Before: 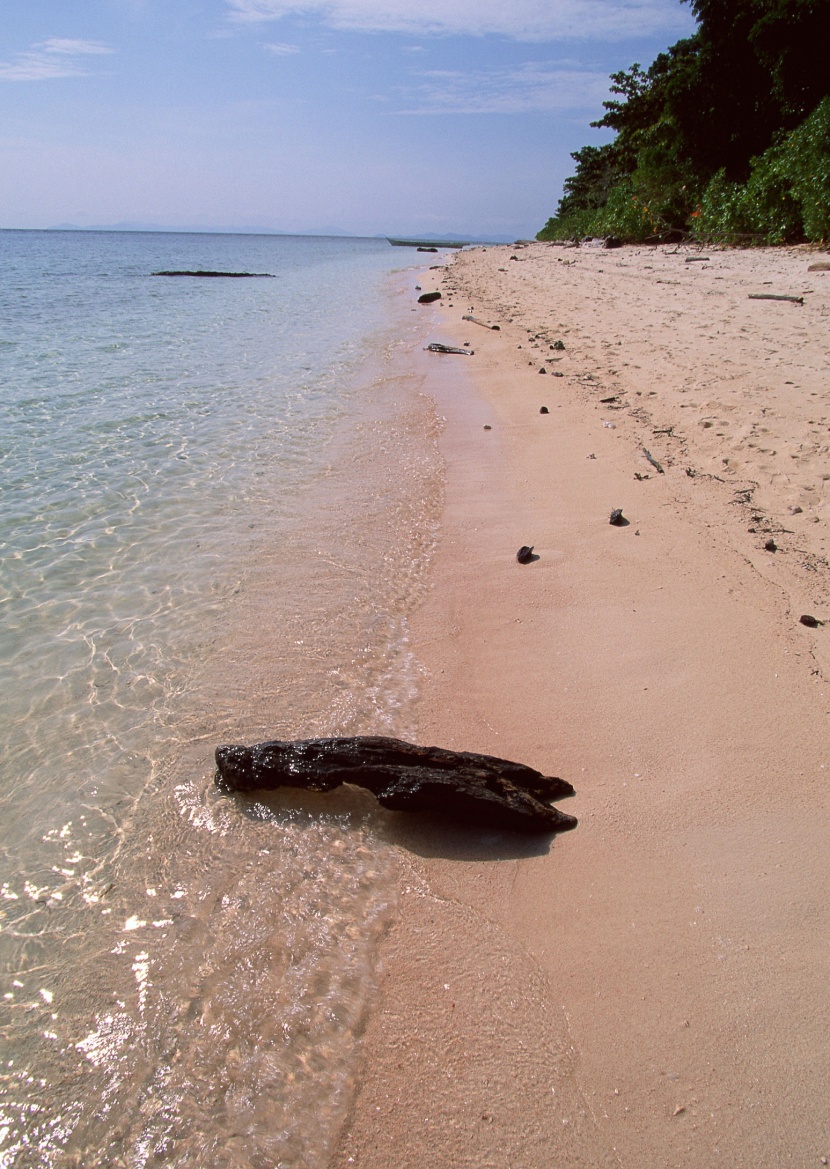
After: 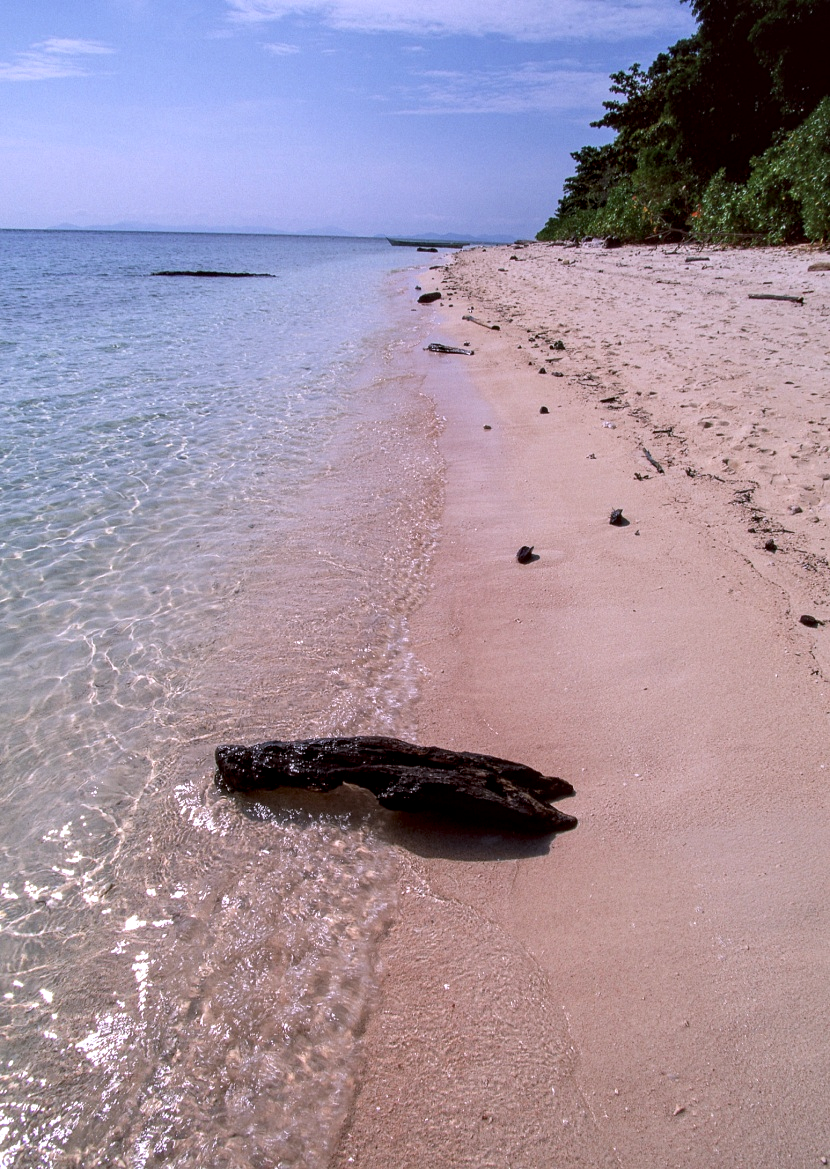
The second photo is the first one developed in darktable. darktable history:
local contrast: detail 144%
color calibration: illuminant custom, x 0.363, y 0.384, temperature 4521.46 K
